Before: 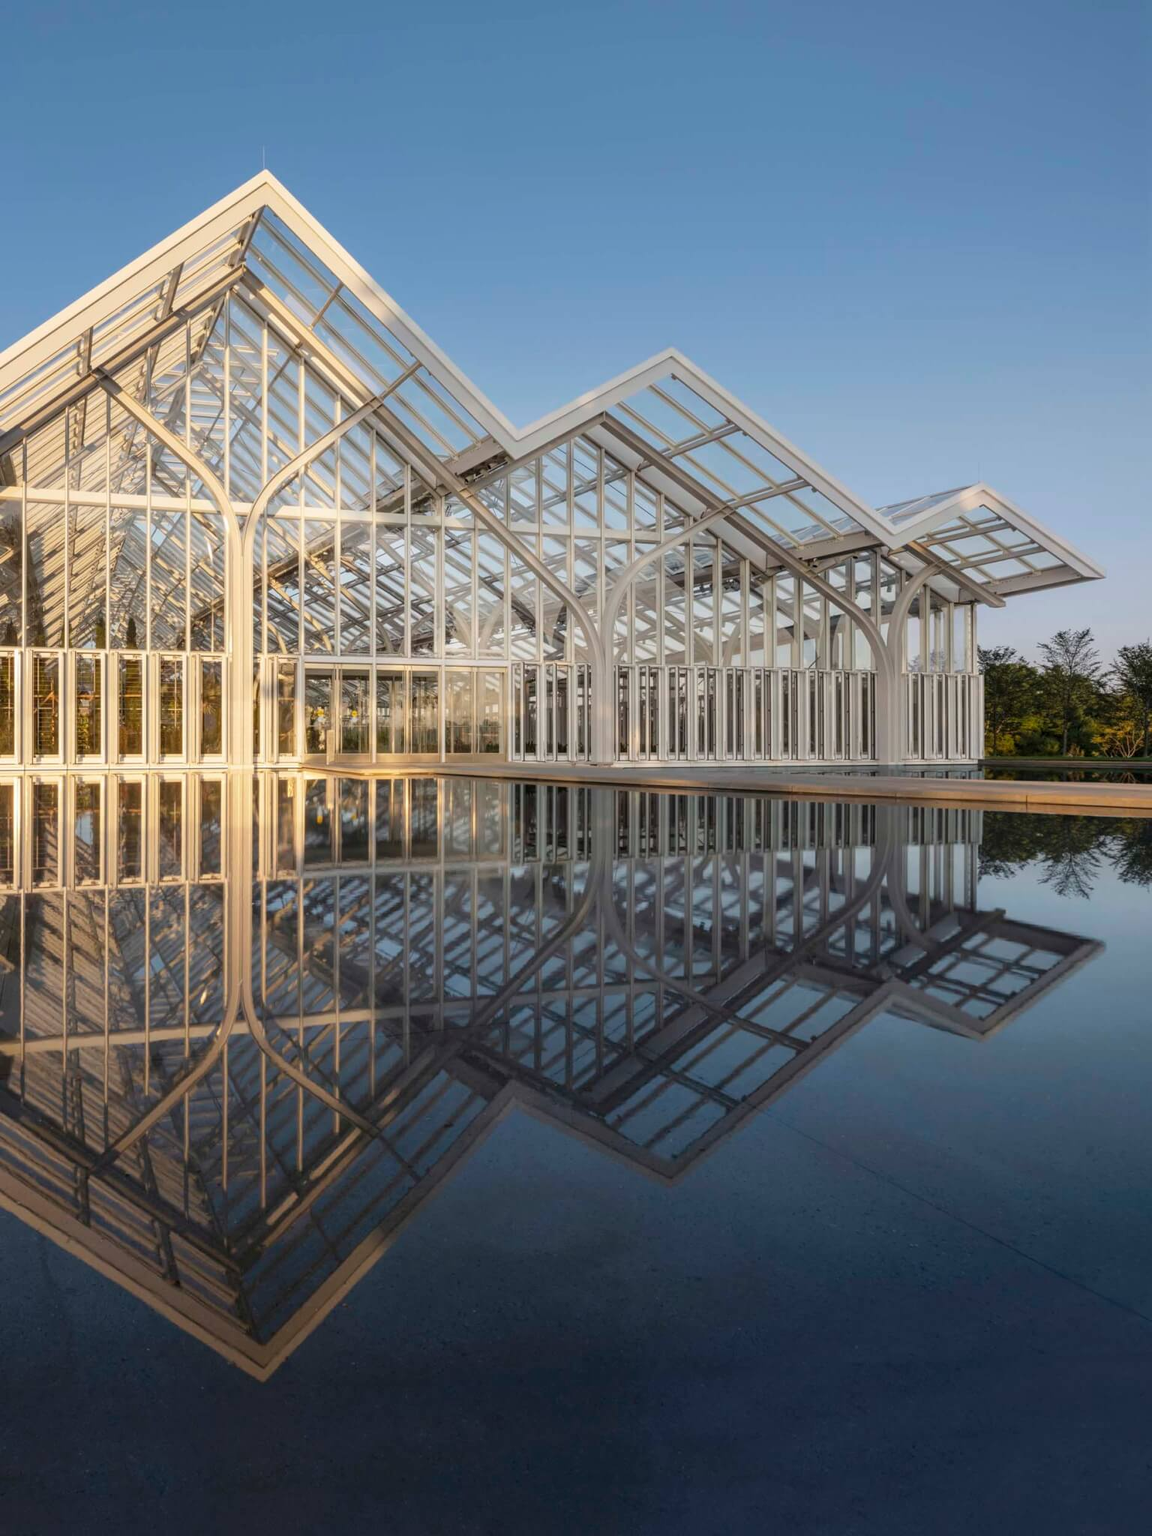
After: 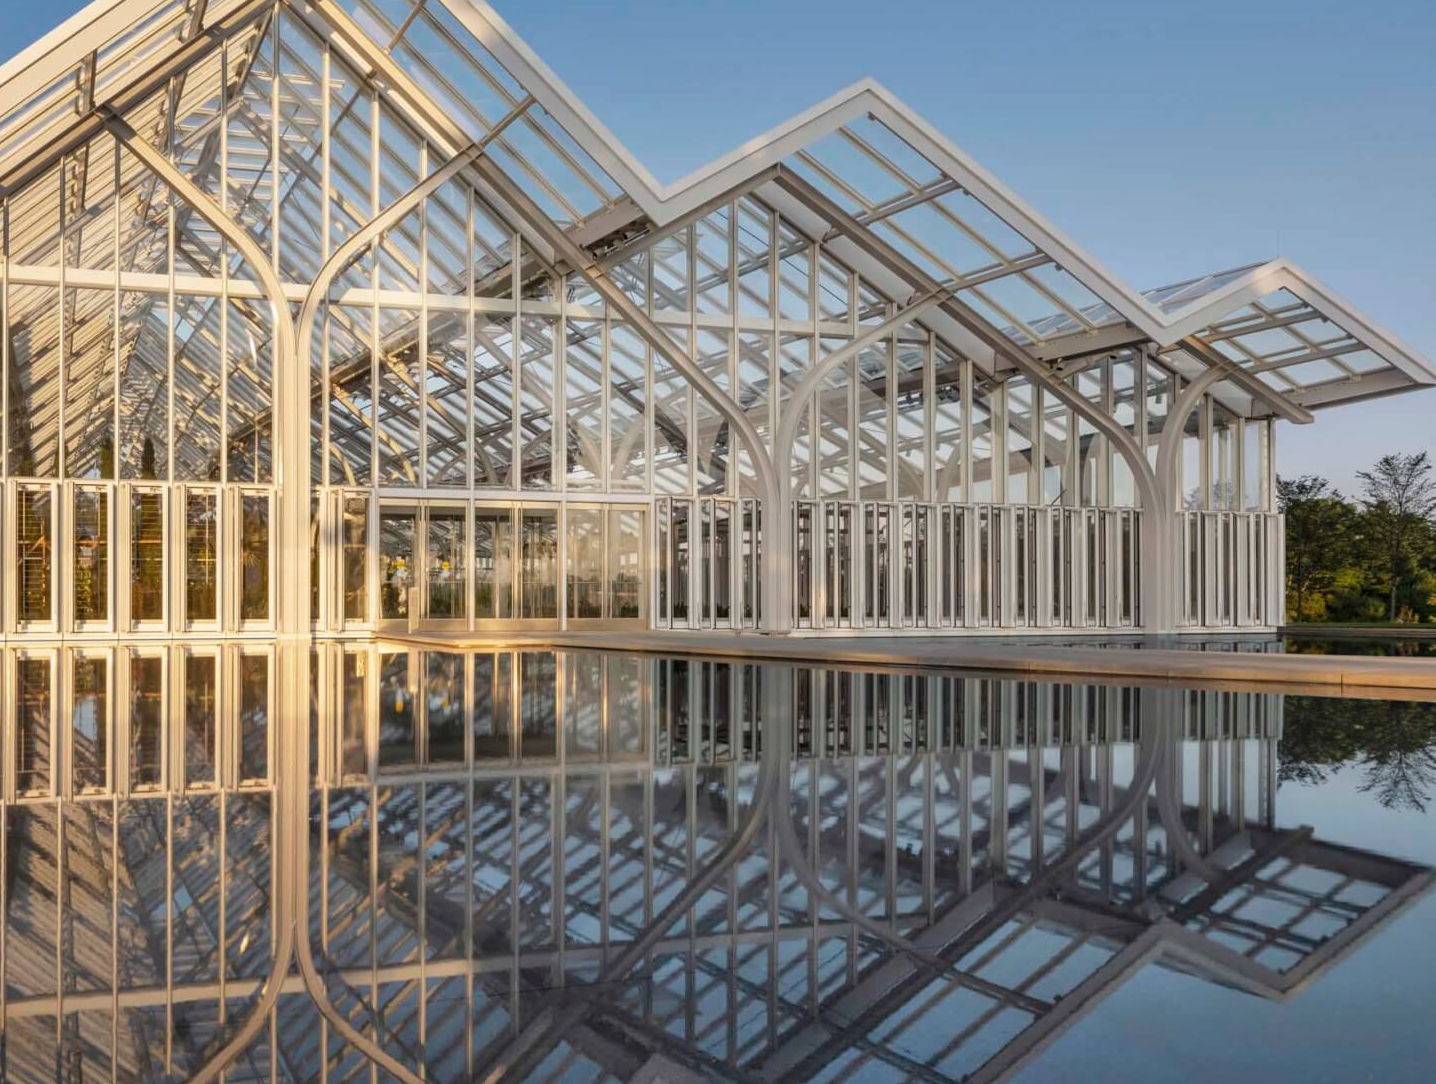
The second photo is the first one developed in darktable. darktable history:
crop: left 1.784%, top 18.86%, right 4.693%, bottom 28.175%
shadows and highlights: shadows 59.89, soften with gaussian
